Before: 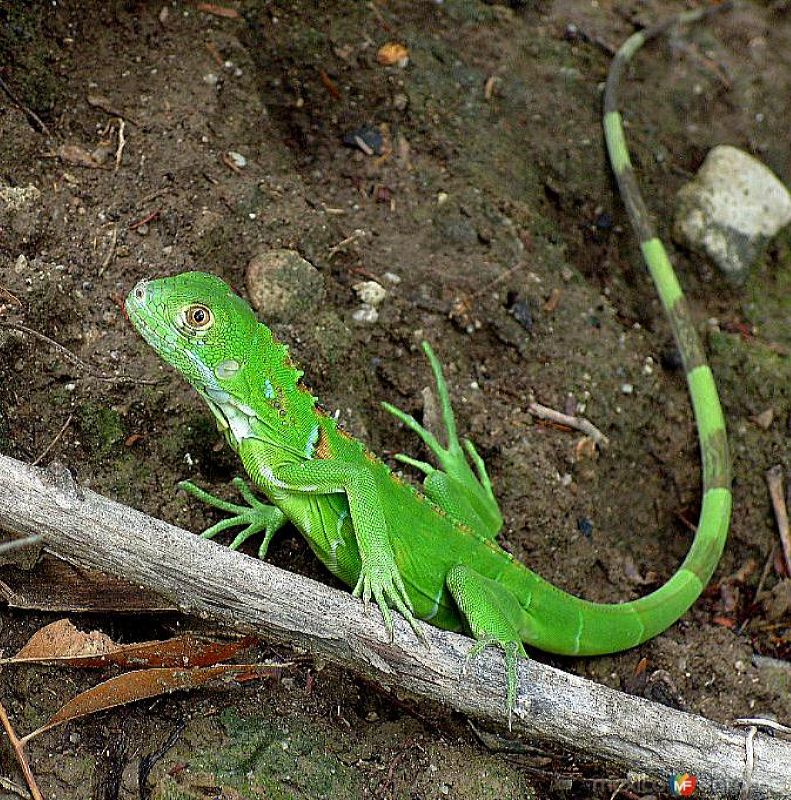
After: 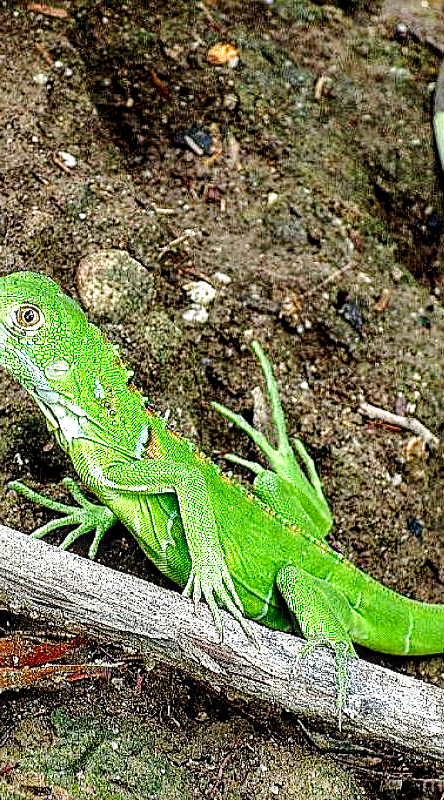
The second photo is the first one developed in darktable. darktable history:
base curve: curves: ch0 [(0, 0) (0.028, 0.03) (0.121, 0.232) (0.46, 0.748) (0.859, 0.968) (1, 1)], preserve colors none
crop: left 21.496%, right 22.254%
local contrast: detail 154%
sharpen: on, module defaults
